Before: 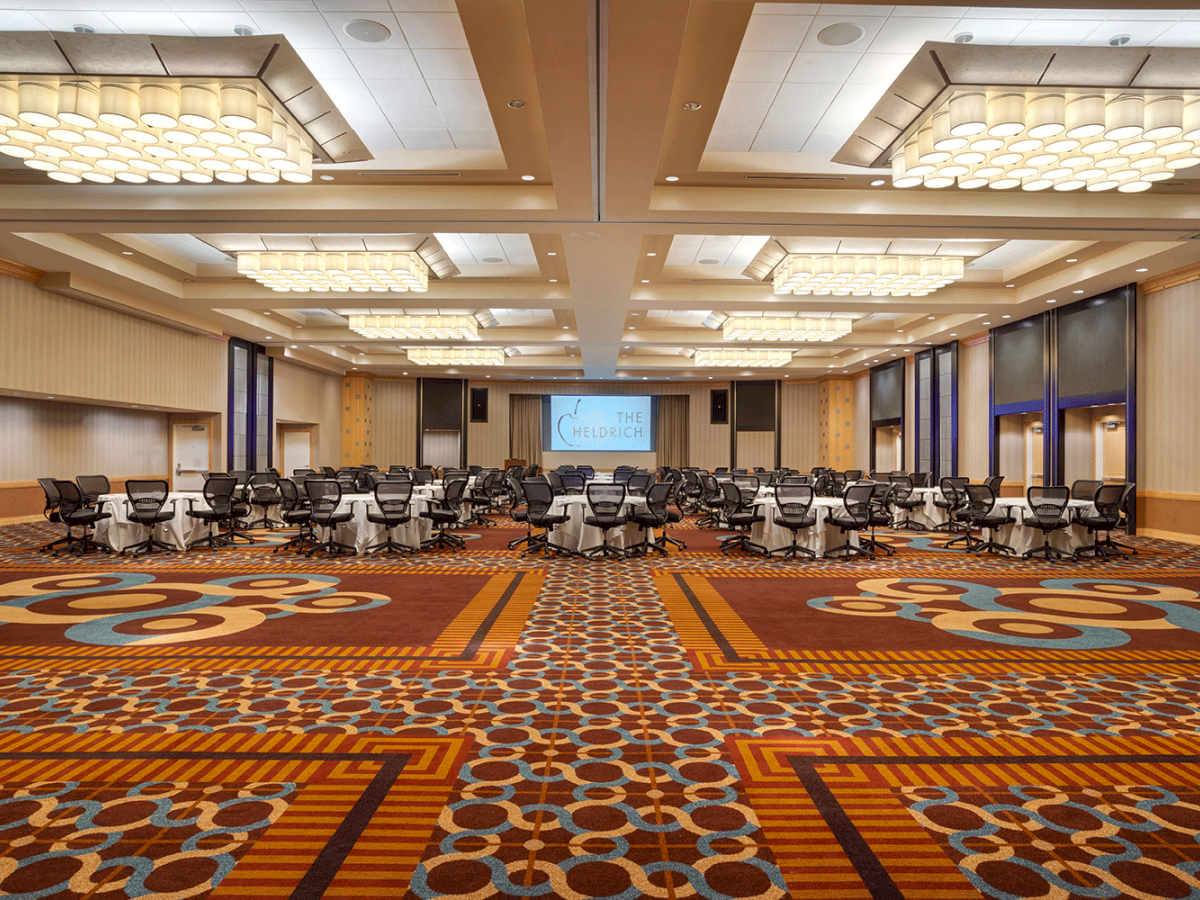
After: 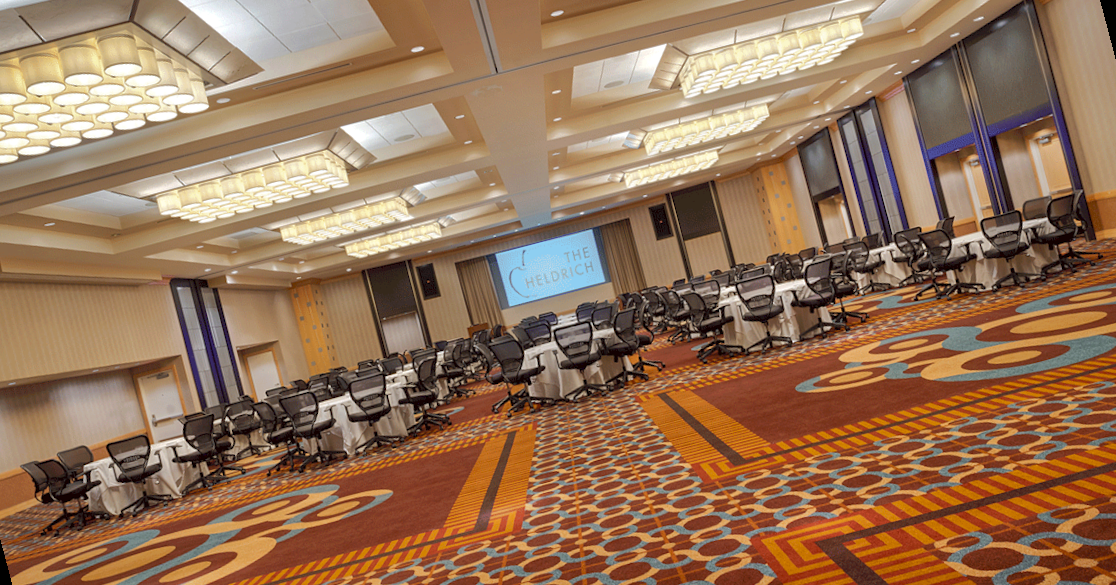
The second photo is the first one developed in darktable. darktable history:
rotate and perspective: rotation -14.8°, crop left 0.1, crop right 0.903, crop top 0.25, crop bottom 0.748
tone equalizer: on, module defaults
shadows and highlights: shadows 40, highlights -60
